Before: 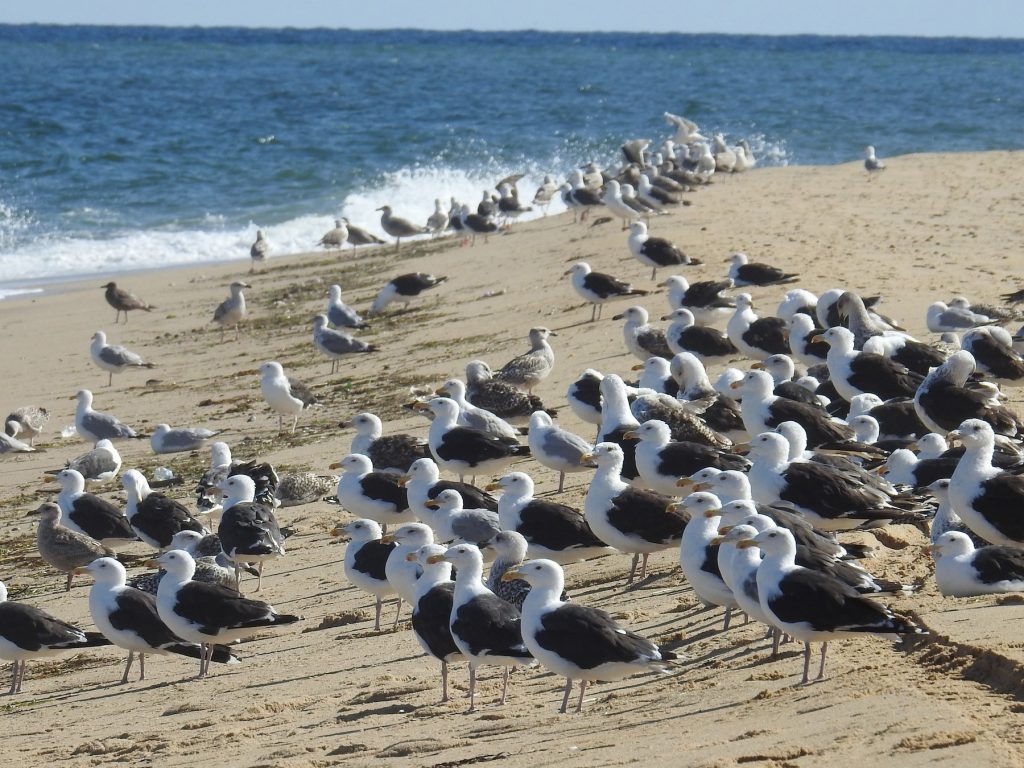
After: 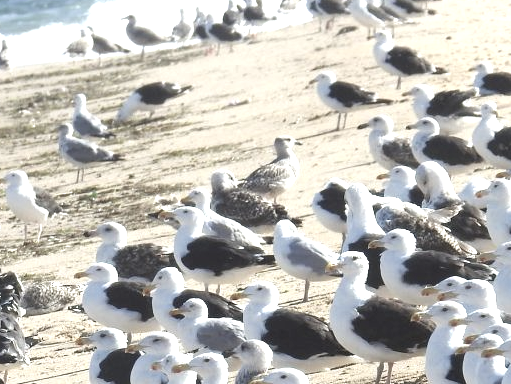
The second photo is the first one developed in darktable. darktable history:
crop: left 25%, top 25%, right 25%, bottom 25%
exposure: exposure 1.223 EV, compensate highlight preservation false
contrast brightness saturation: contrast -0.05, saturation -0.41
